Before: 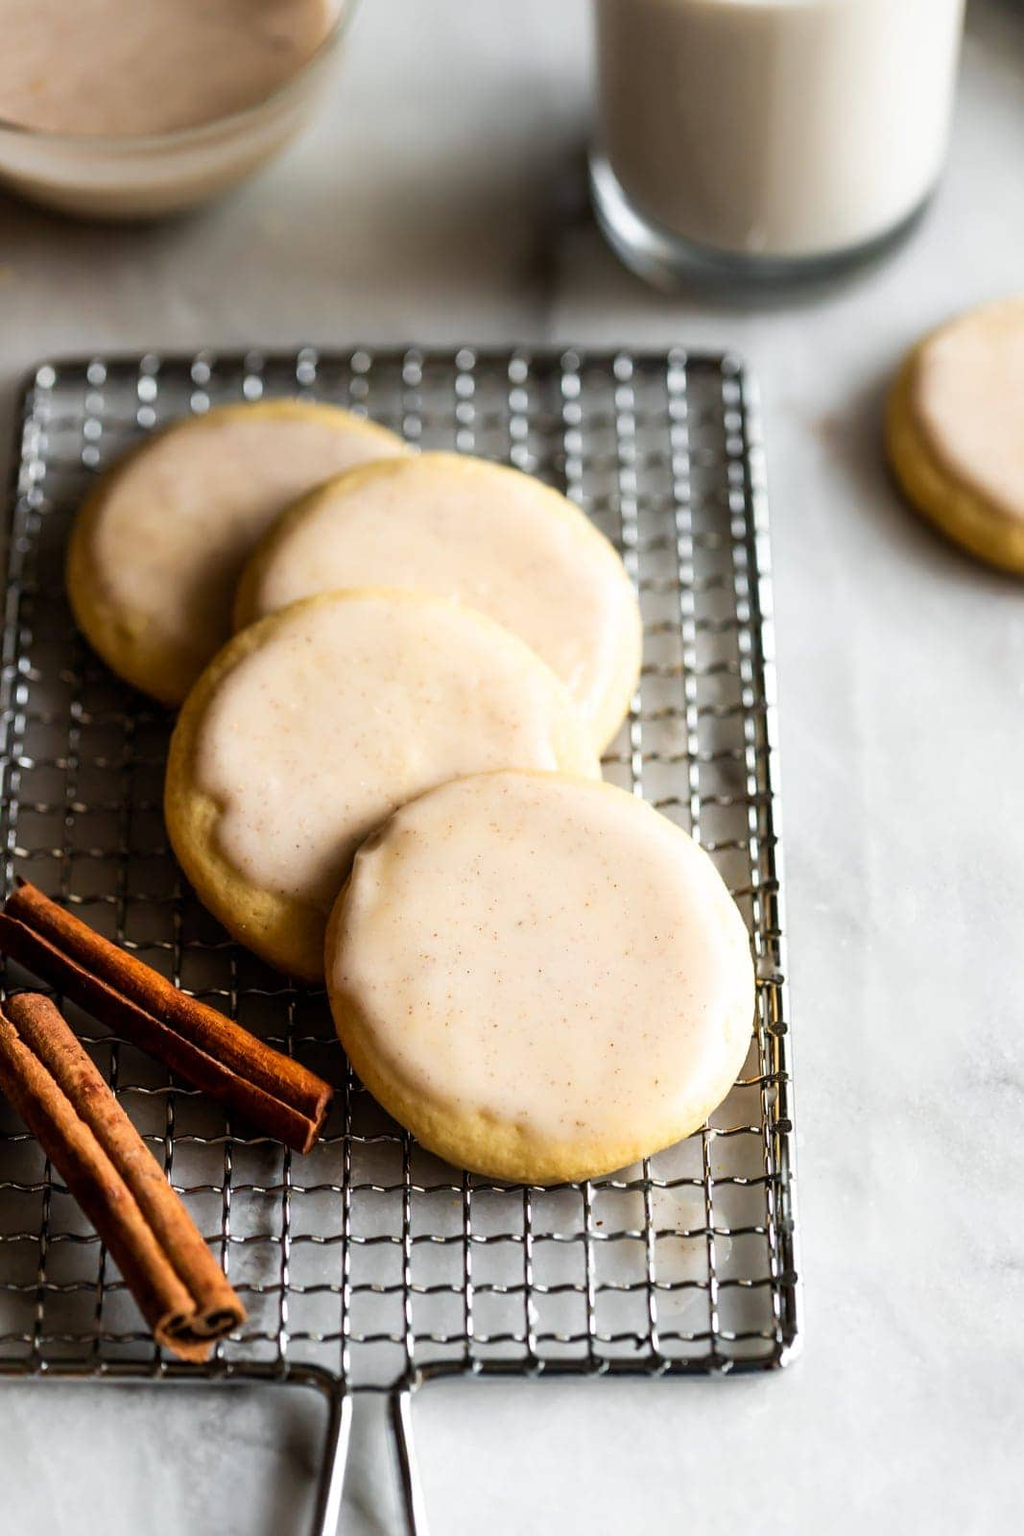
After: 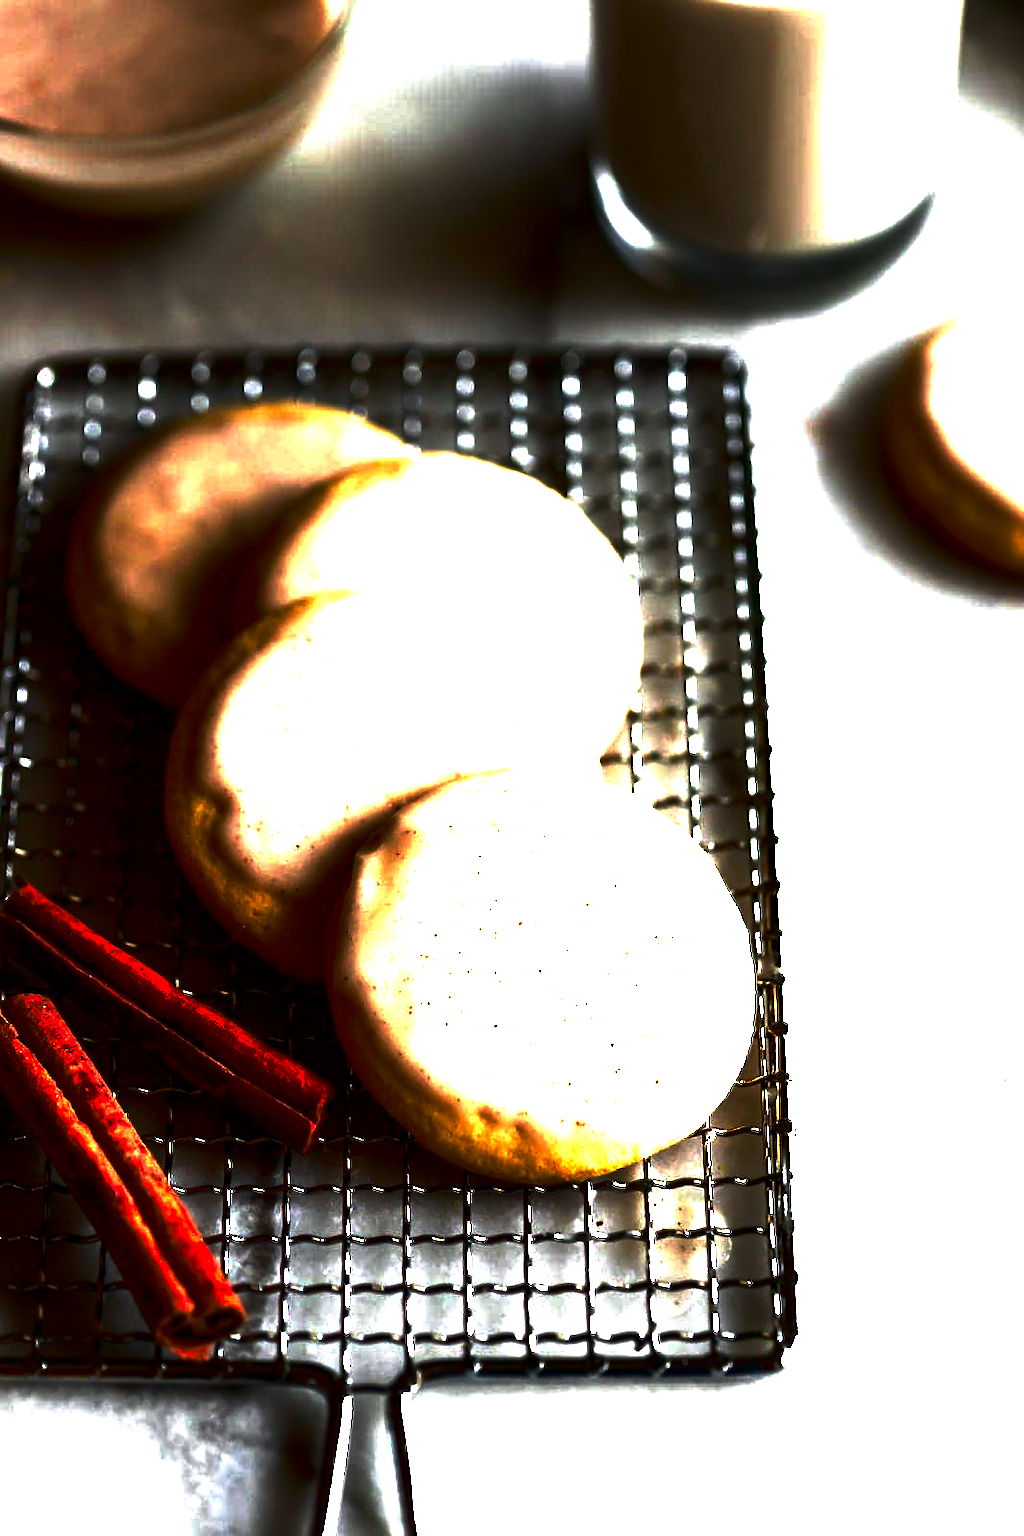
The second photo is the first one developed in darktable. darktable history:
base curve: curves: ch0 [(0, 0) (0.826, 0.587) (1, 1)], exposure shift 0.573, preserve colors none
exposure: black level correction 0.001, exposure 0.96 EV, compensate highlight preservation false
contrast brightness saturation: contrast 0.085, brightness -0.586, saturation 0.172
